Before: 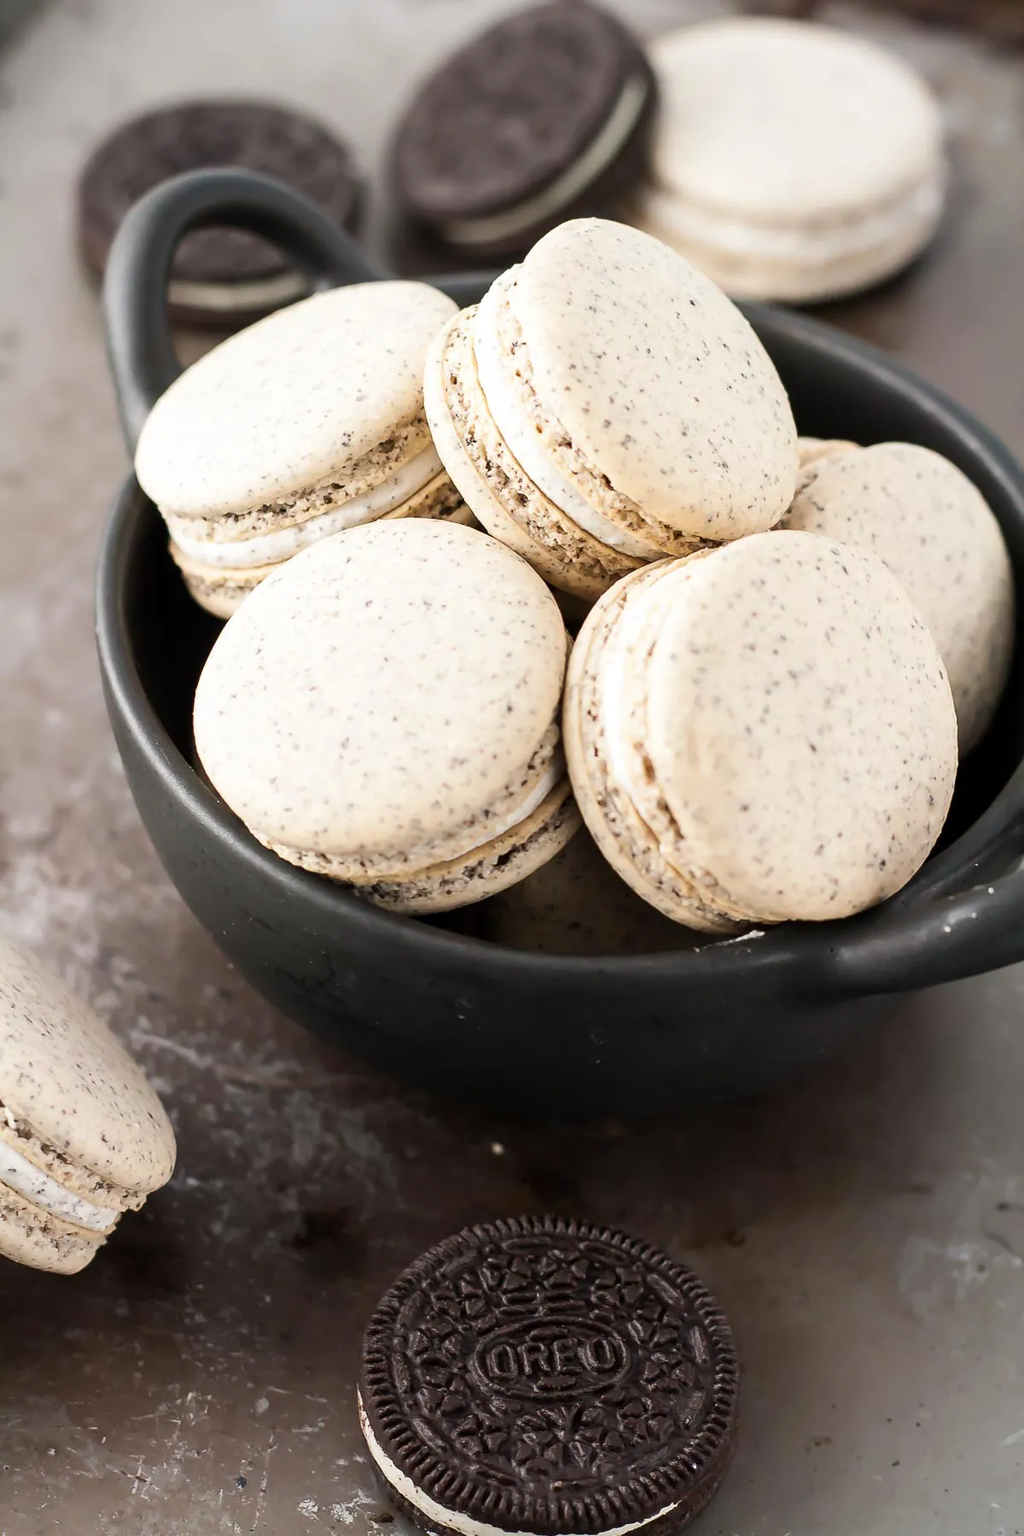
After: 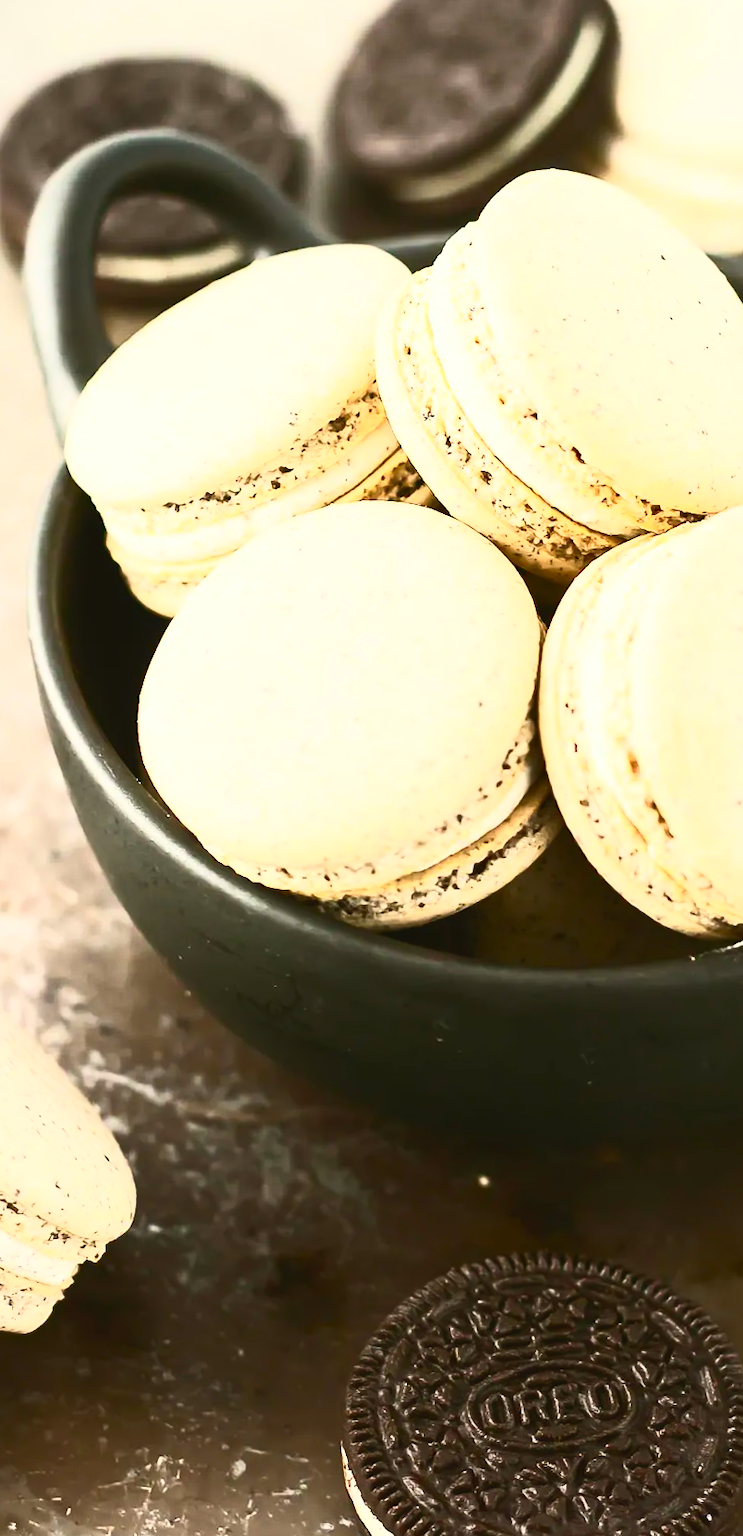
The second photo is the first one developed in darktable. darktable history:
contrast brightness saturation: contrast 0.83, brightness 0.59, saturation 0.59
rotate and perspective: rotation -2°, crop left 0.022, crop right 0.978, crop top 0.049, crop bottom 0.951
crop and rotate: left 6.617%, right 26.717%
color balance: mode lift, gamma, gain (sRGB), lift [1.04, 1, 1, 0.97], gamma [1.01, 1, 1, 0.97], gain [0.96, 1, 1, 0.97]
